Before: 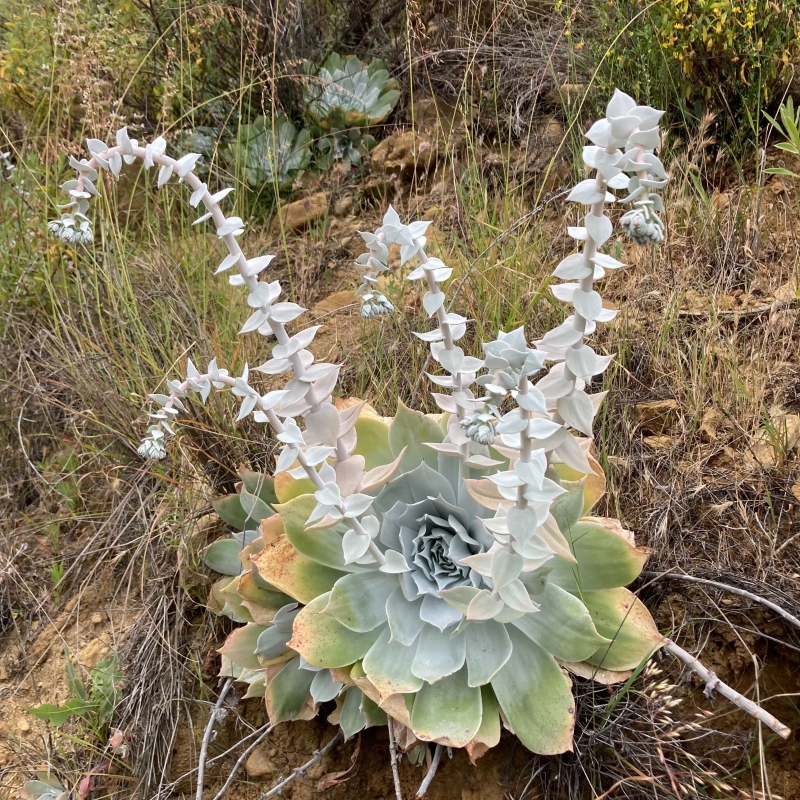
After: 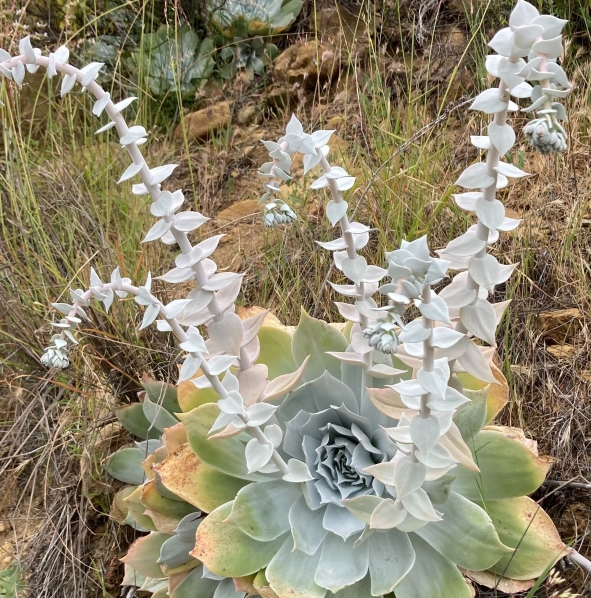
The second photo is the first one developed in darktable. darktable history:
crop and rotate: left 12.184%, top 11.473%, right 13.93%, bottom 13.731%
